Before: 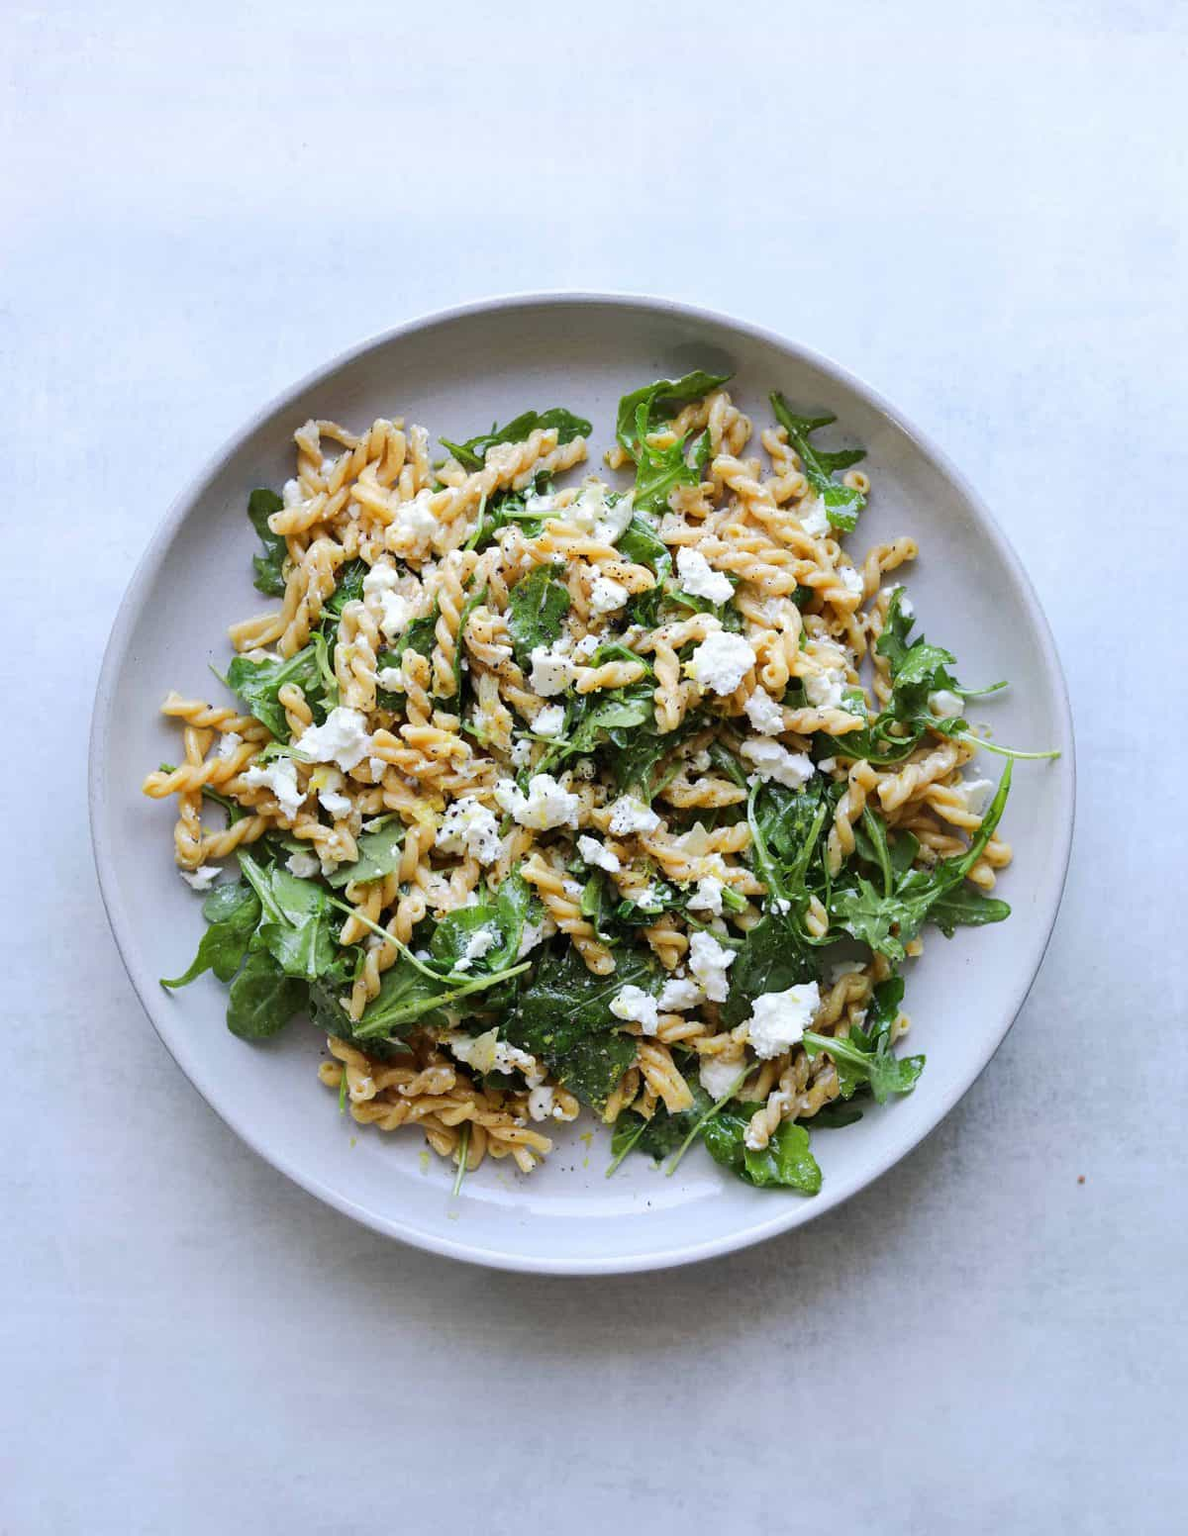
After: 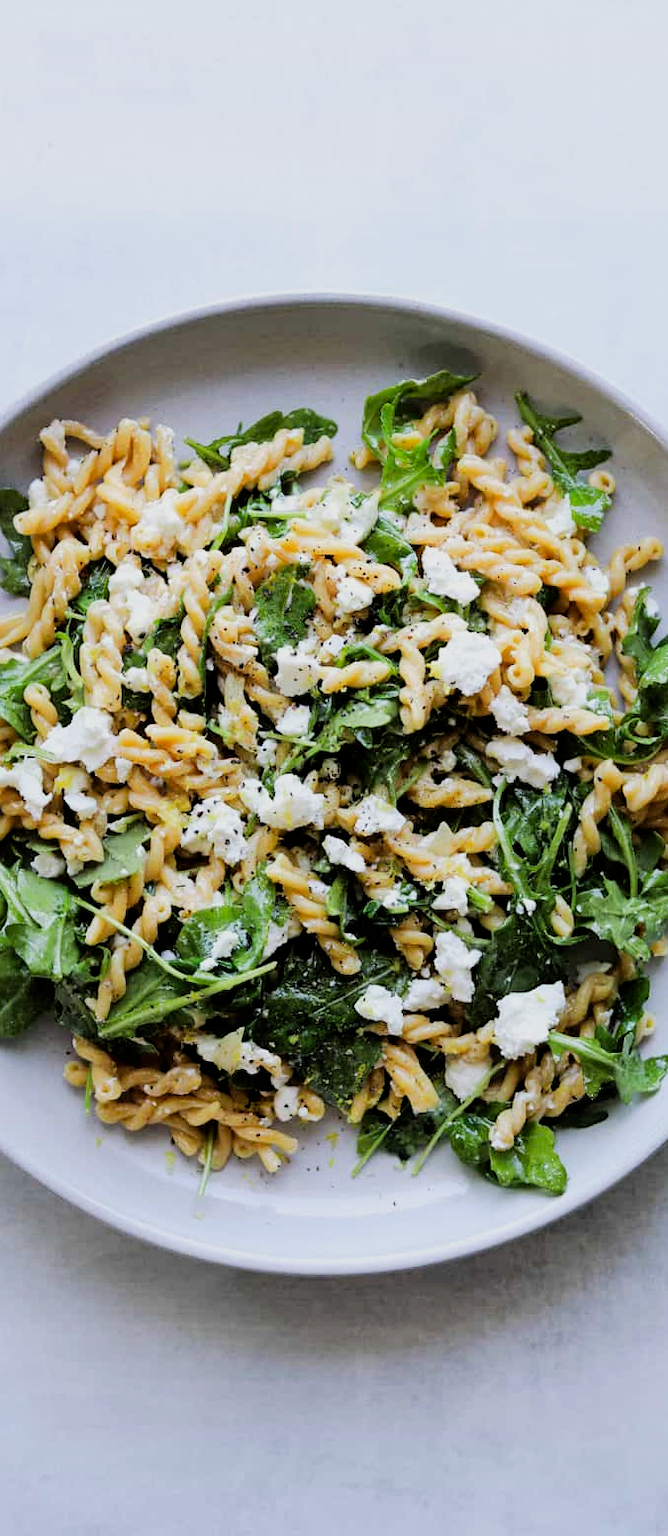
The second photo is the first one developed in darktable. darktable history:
color correction: saturation 1.11
filmic rgb: black relative exposure -5 EV, white relative exposure 3.5 EV, hardness 3.19, contrast 1.2, highlights saturation mix -50%
crop: left 21.496%, right 22.254%
